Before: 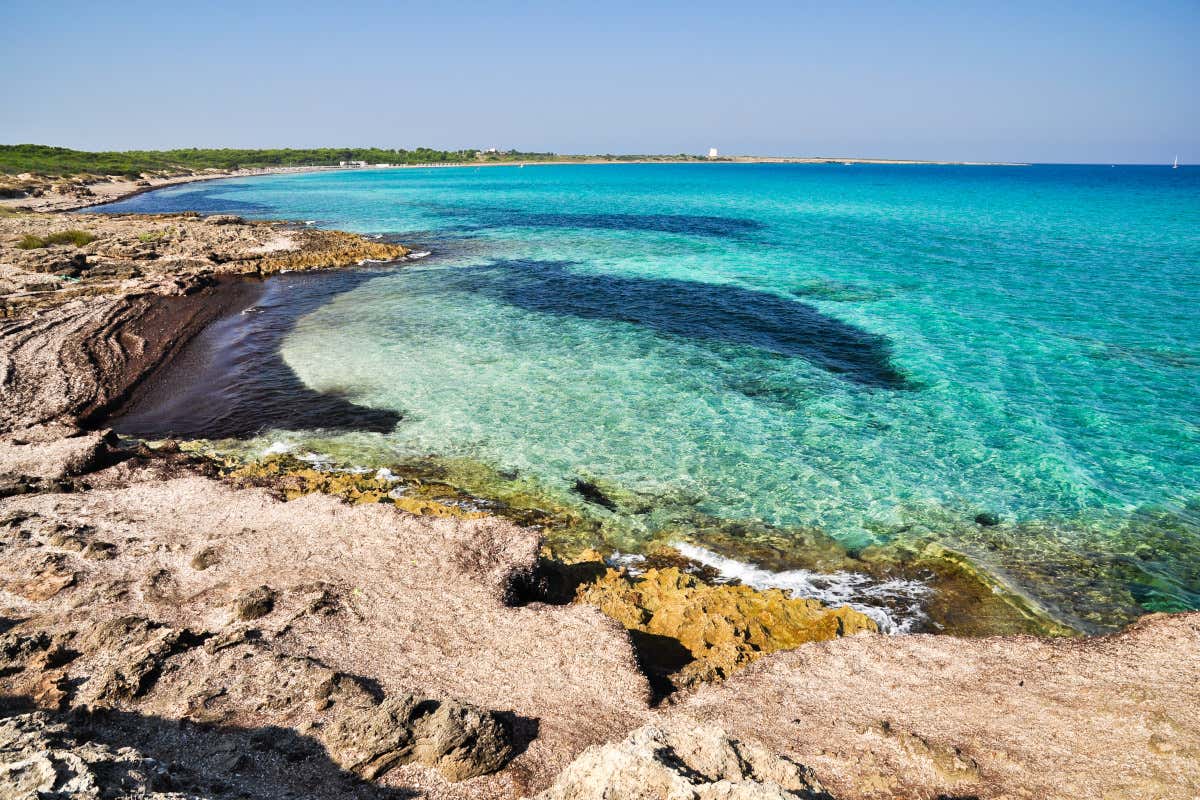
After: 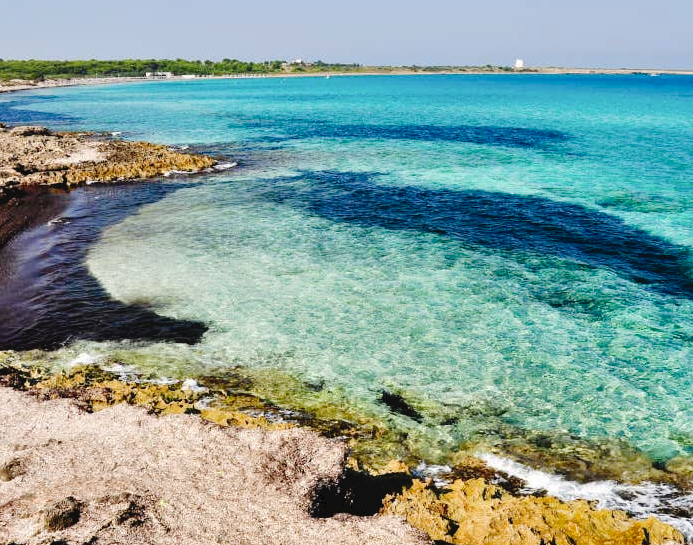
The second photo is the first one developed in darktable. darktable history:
tone curve: curves: ch0 [(0, 0) (0.003, 0.048) (0.011, 0.048) (0.025, 0.048) (0.044, 0.049) (0.069, 0.048) (0.1, 0.052) (0.136, 0.071) (0.177, 0.109) (0.224, 0.157) (0.277, 0.233) (0.335, 0.32) (0.399, 0.404) (0.468, 0.496) (0.543, 0.582) (0.623, 0.653) (0.709, 0.738) (0.801, 0.811) (0.898, 0.895) (1, 1)], preserve colors none
crop: left 16.202%, top 11.208%, right 26.045%, bottom 20.557%
